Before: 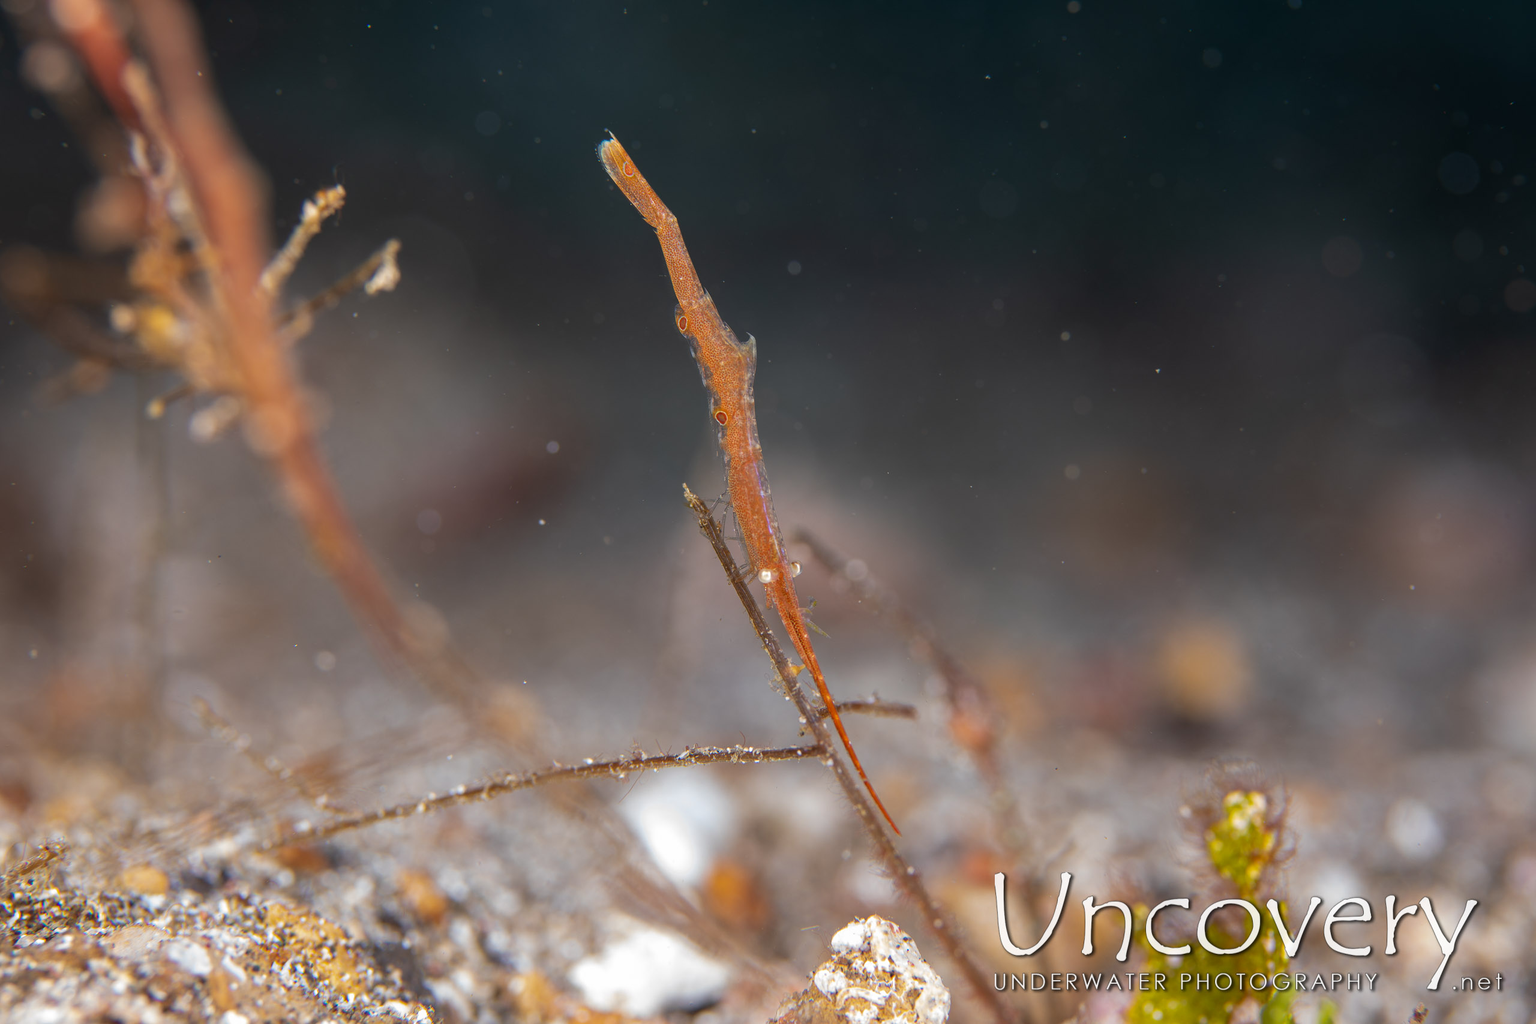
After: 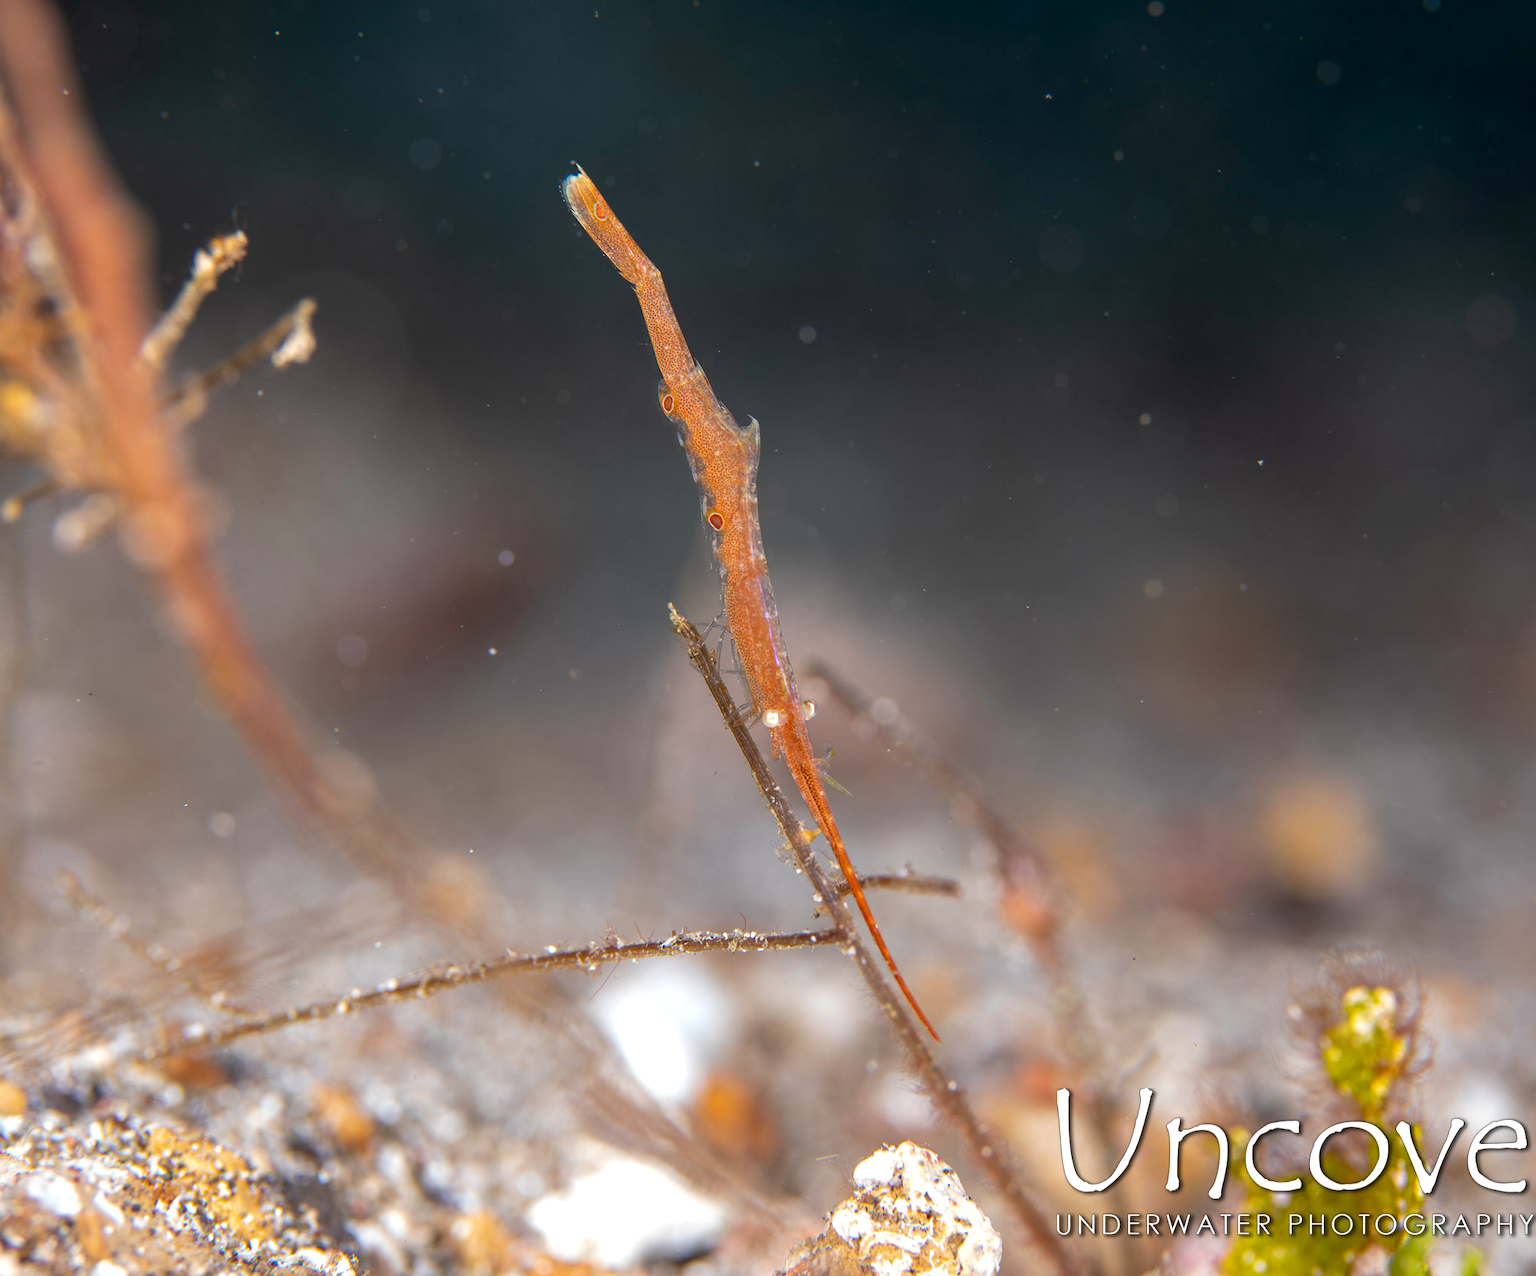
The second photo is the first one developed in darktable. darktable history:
exposure: black level correction 0.003, exposure 0.383 EV, compensate highlight preservation false
crop and rotate: left 9.597%, right 10.195%
